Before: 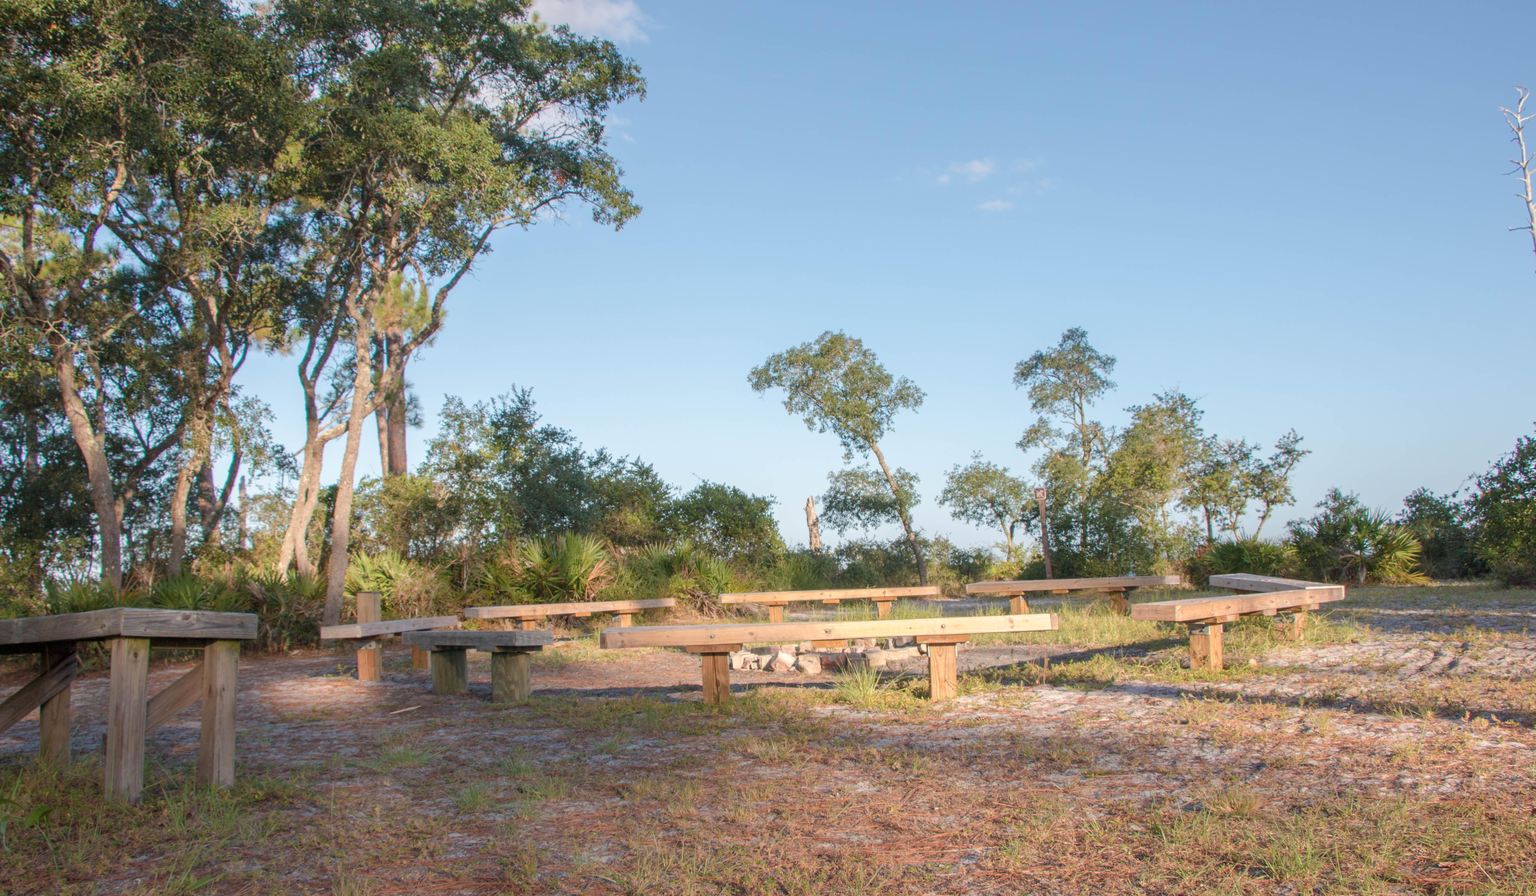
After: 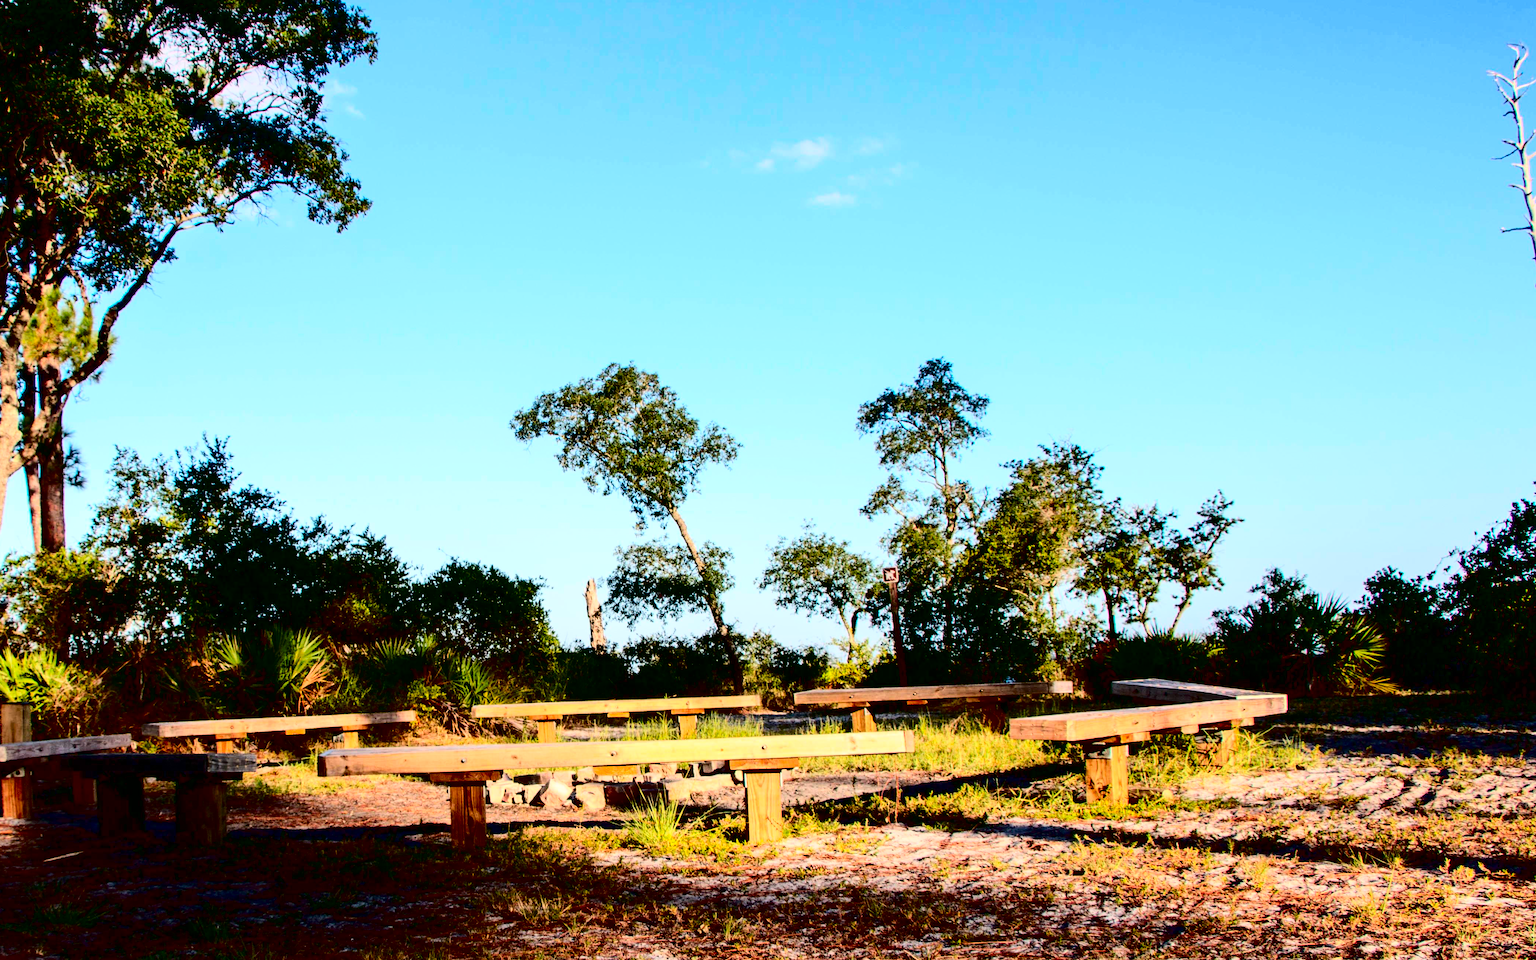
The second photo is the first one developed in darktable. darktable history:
crop: left 23.227%, top 5.906%, bottom 11.801%
contrast brightness saturation: contrast 0.779, brightness -0.992, saturation 0.996
